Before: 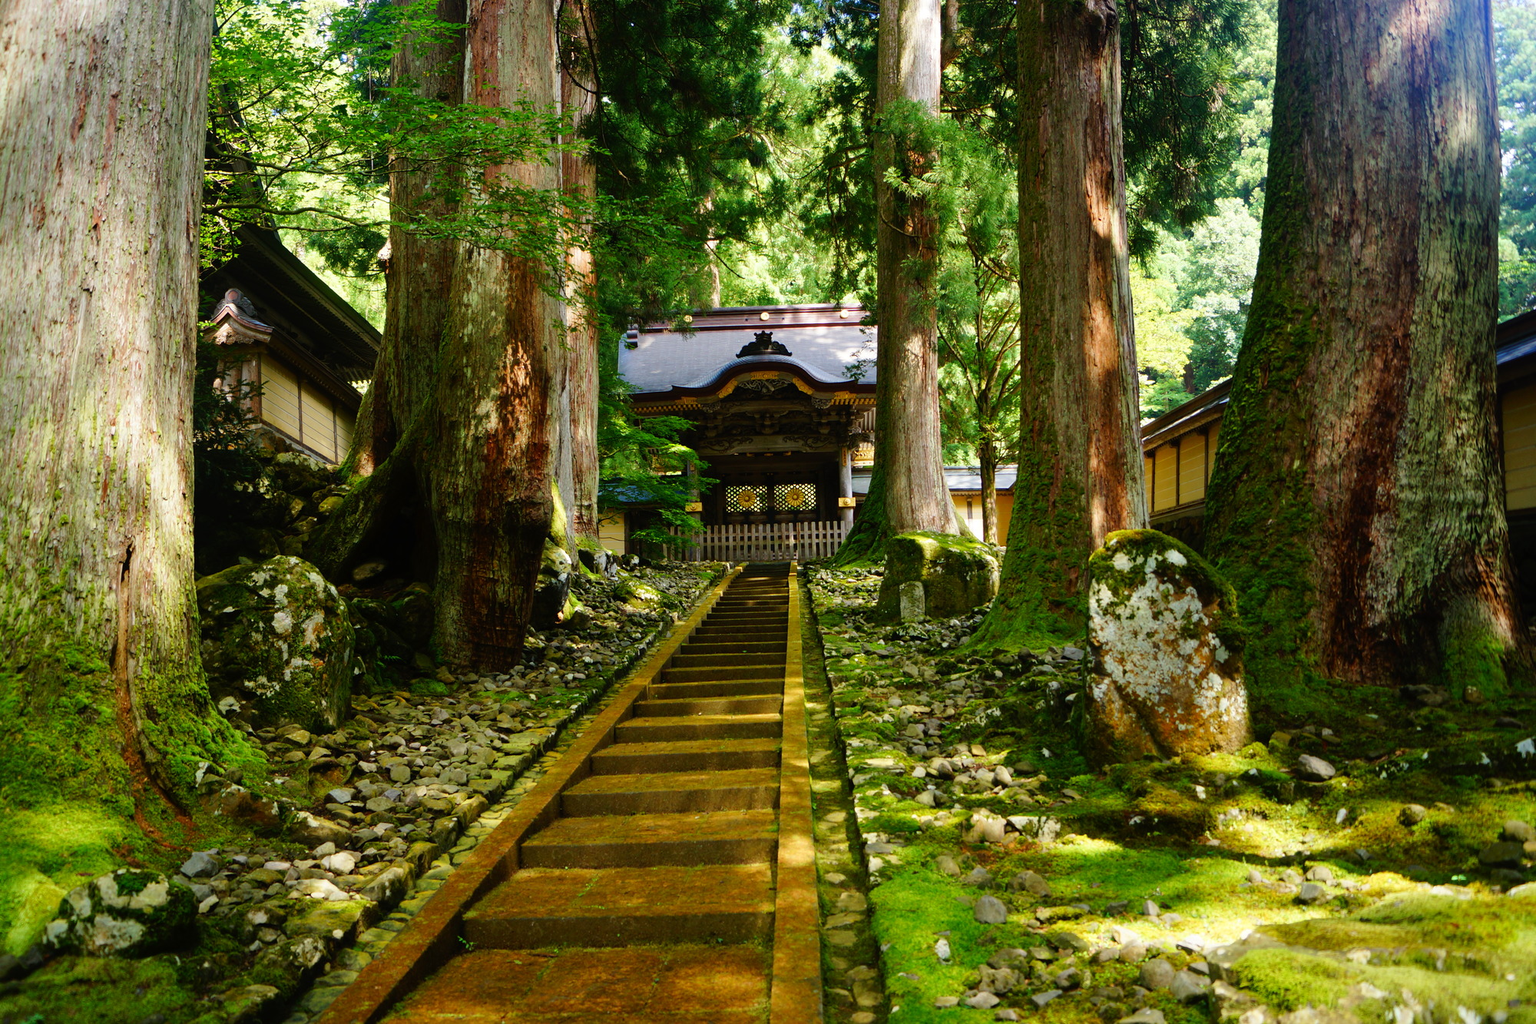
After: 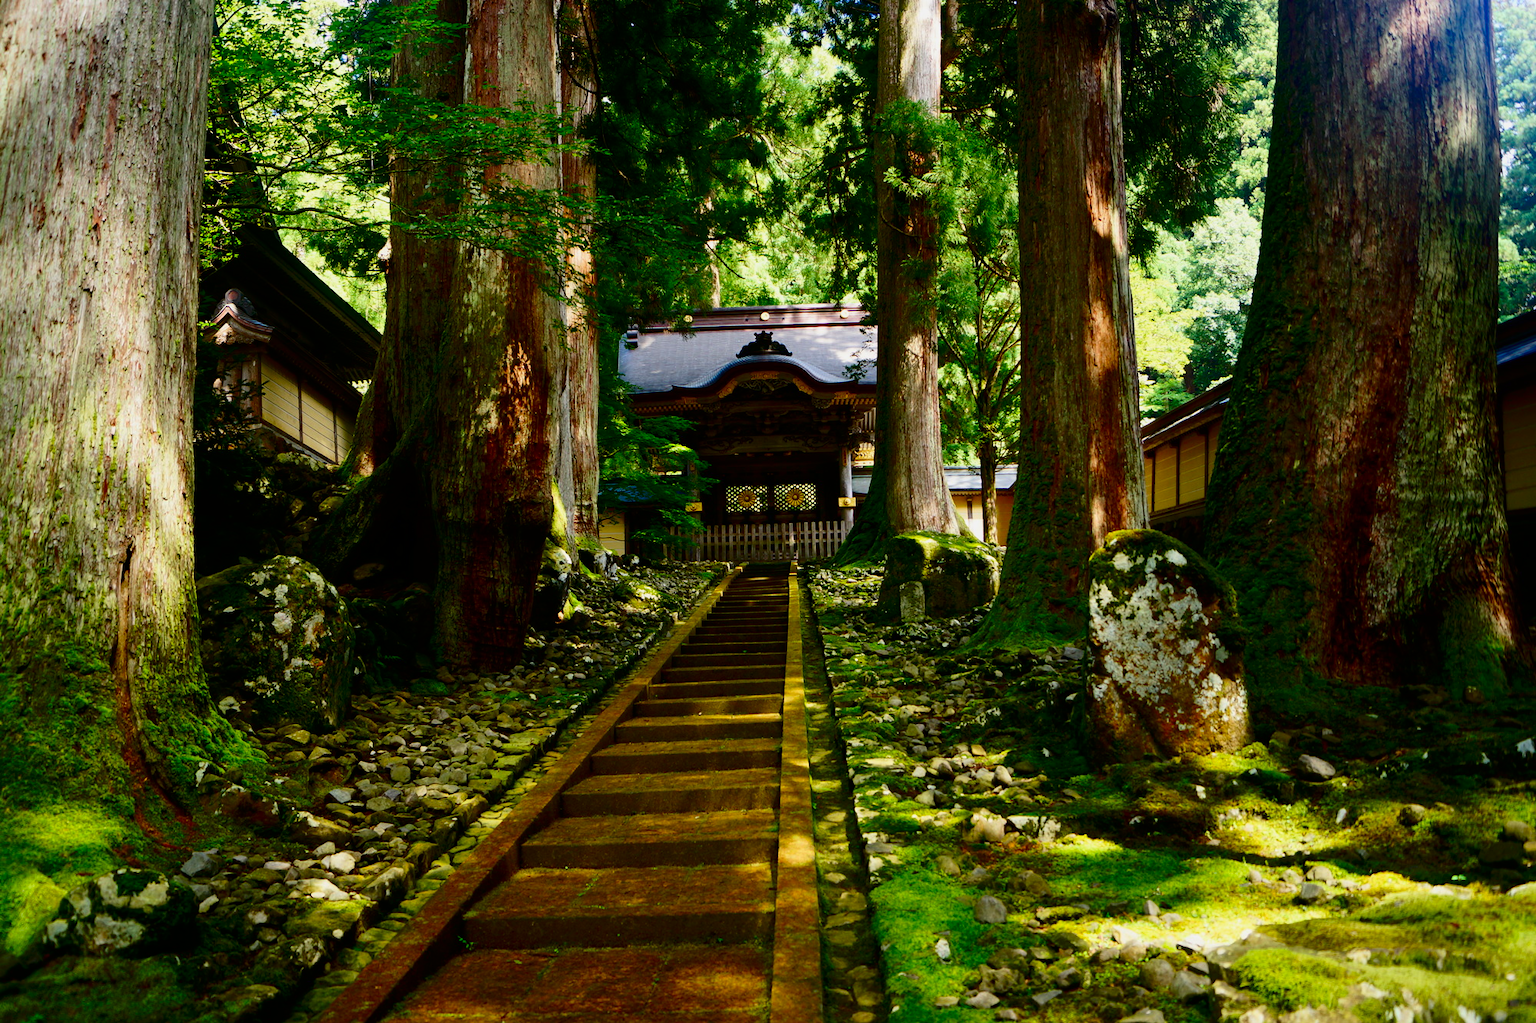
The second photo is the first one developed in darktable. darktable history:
exposure: exposure -0.242 EV, compensate highlight preservation false
contrast brightness saturation: contrast 0.21, brightness -0.11, saturation 0.21
